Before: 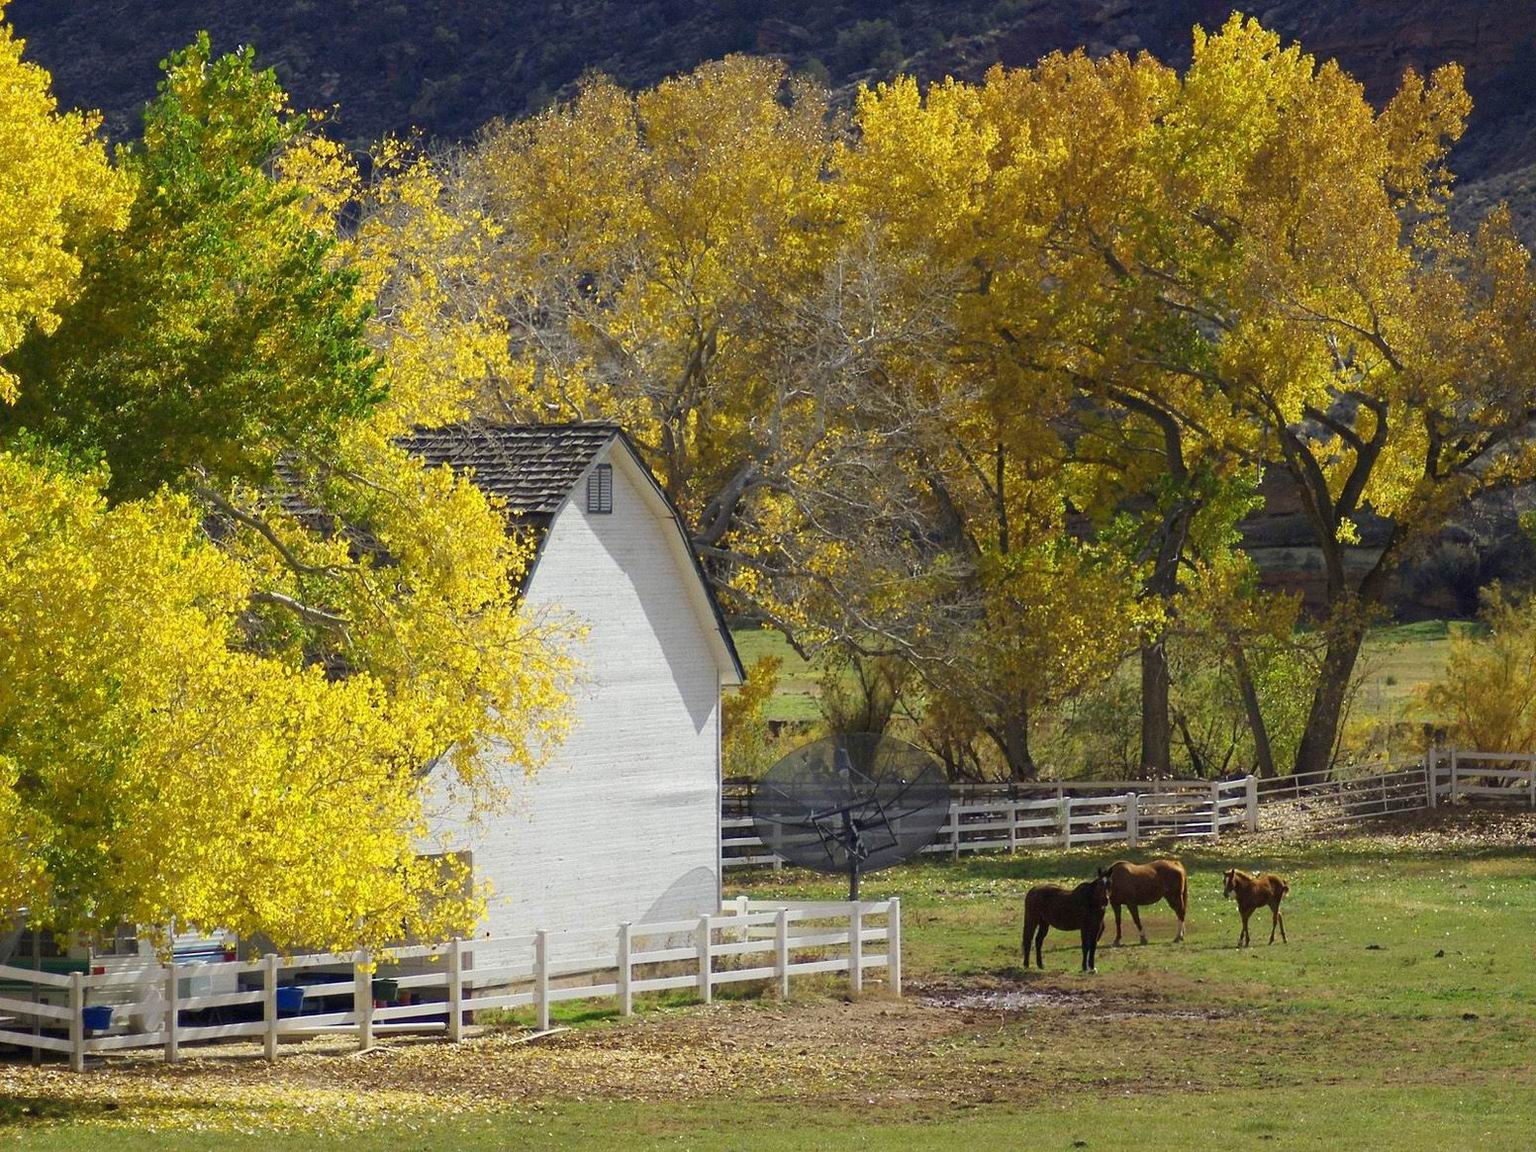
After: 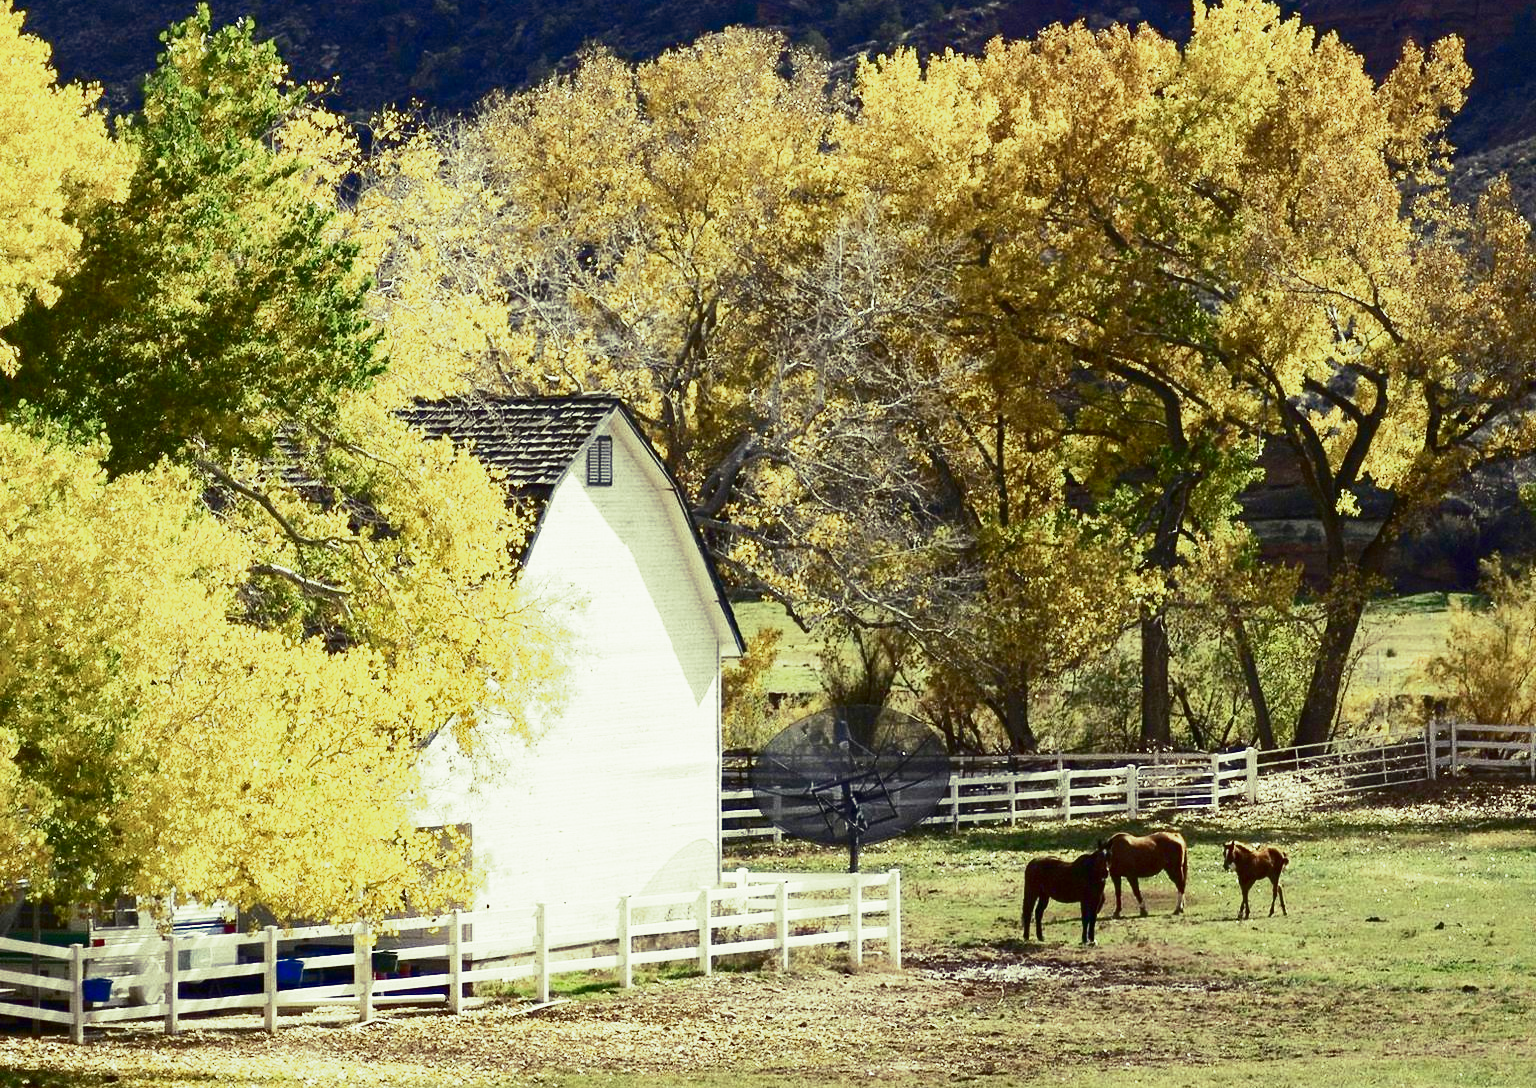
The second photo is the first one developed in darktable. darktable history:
contrast brightness saturation: contrast 0.5, saturation -0.1
shadows and highlights: on, module defaults
split-toning: shadows › hue 290.82°, shadows › saturation 0.34, highlights › saturation 0.38, balance 0, compress 50%
crop and rotate: top 2.479%, bottom 3.018%
base curve: curves: ch0 [(0, 0) (0.088, 0.125) (0.176, 0.251) (0.354, 0.501) (0.613, 0.749) (1, 0.877)], preserve colors none
